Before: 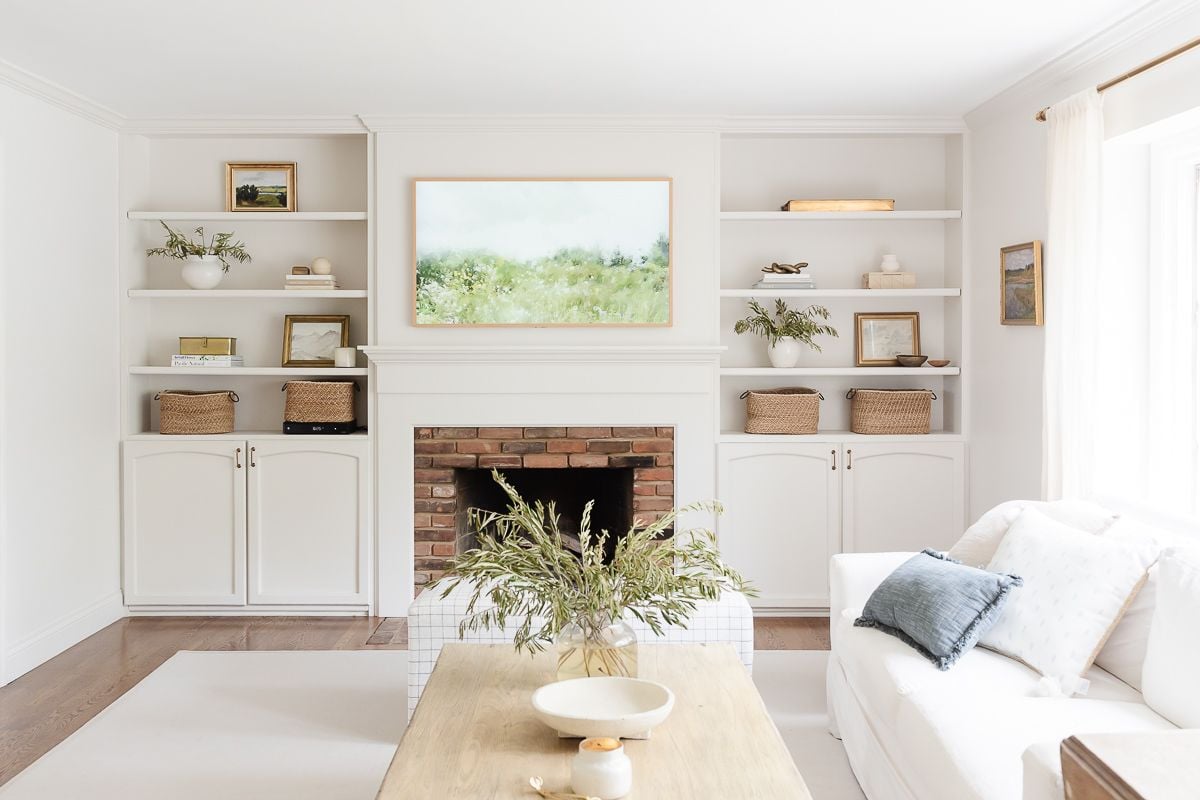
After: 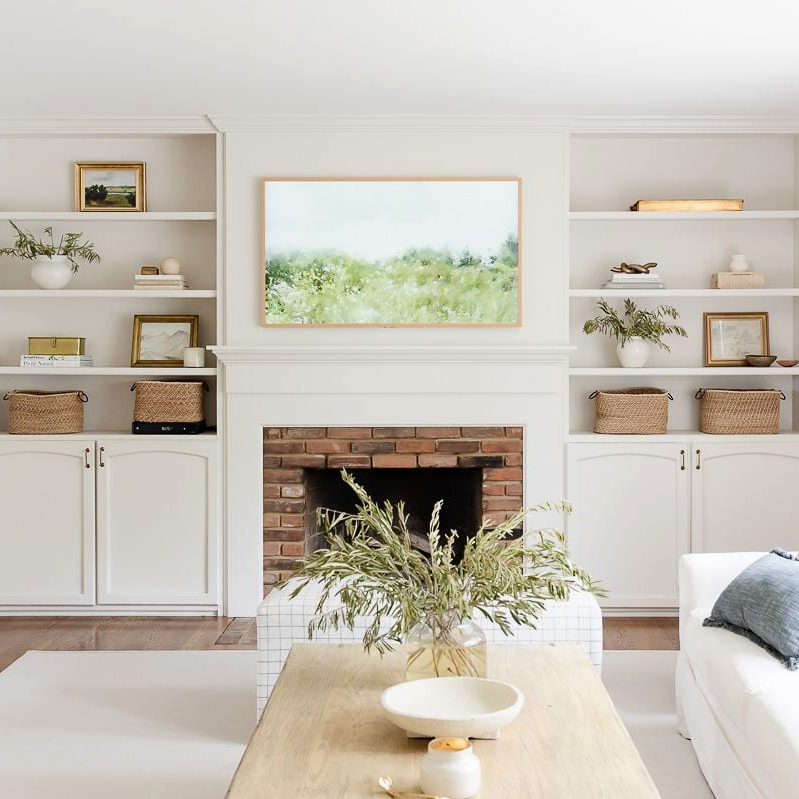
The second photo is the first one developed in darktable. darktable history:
crop and rotate: left 12.648%, right 20.685%
exposure: exposure -0.01 EV, compensate highlight preservation false
haze removal: compatibility mode true, adaptive false
